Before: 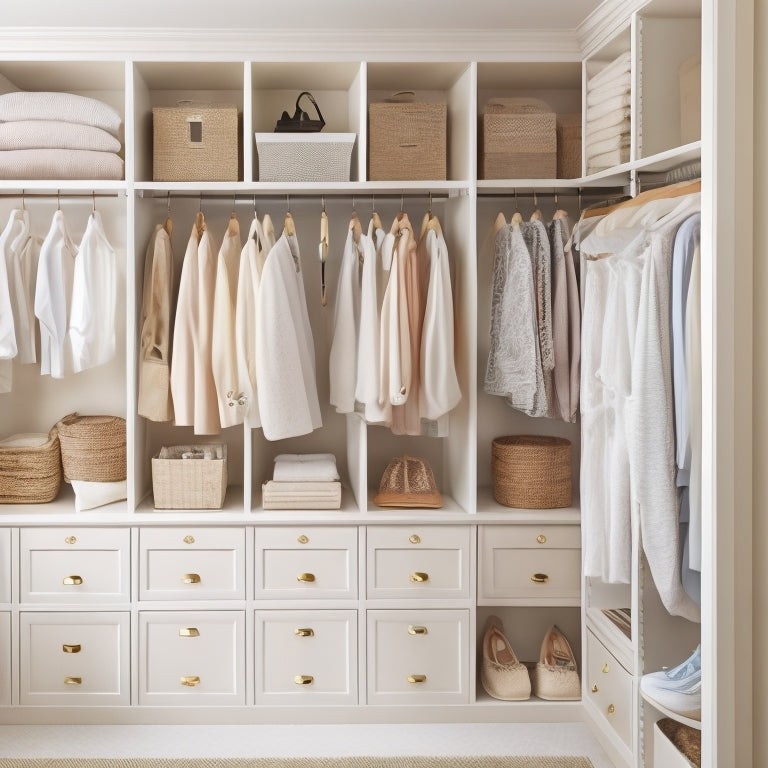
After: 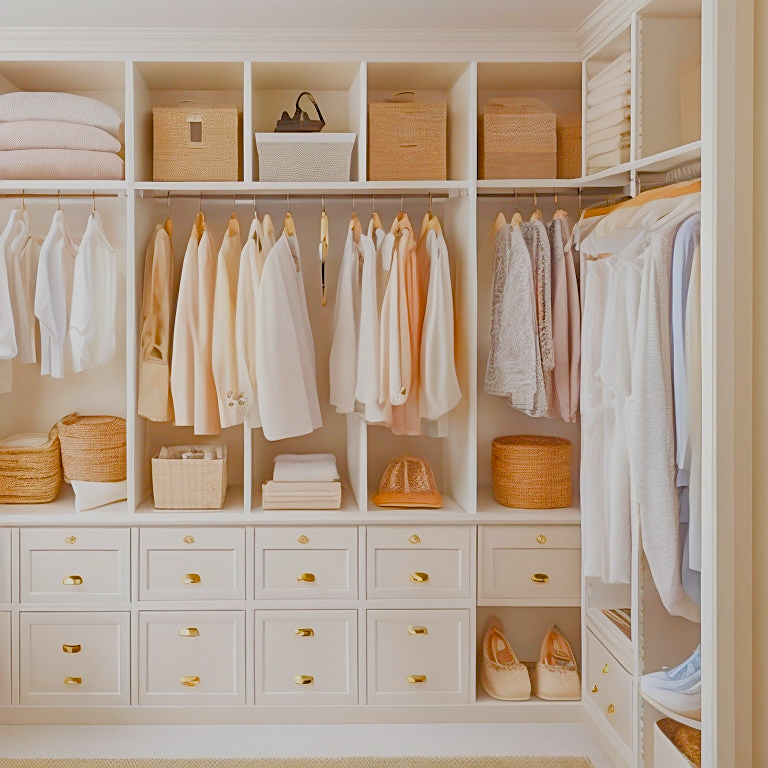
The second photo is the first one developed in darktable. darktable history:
sharpen: on, module defaults
contrast brightness saturation: brightness 0.087, saturation 0.192
color balance rgb: power › chroma 0.312%, power › hue 23.78°, perceptual saturation grading › global saturation 34.694%, perceptual saturation grading › highlights -25.52%, perceptual saturation grading › shadows 49.429%, contrast -29.606%
shadows and highlights: shadows 20.53, highlights -20.55, soften with gaussian
